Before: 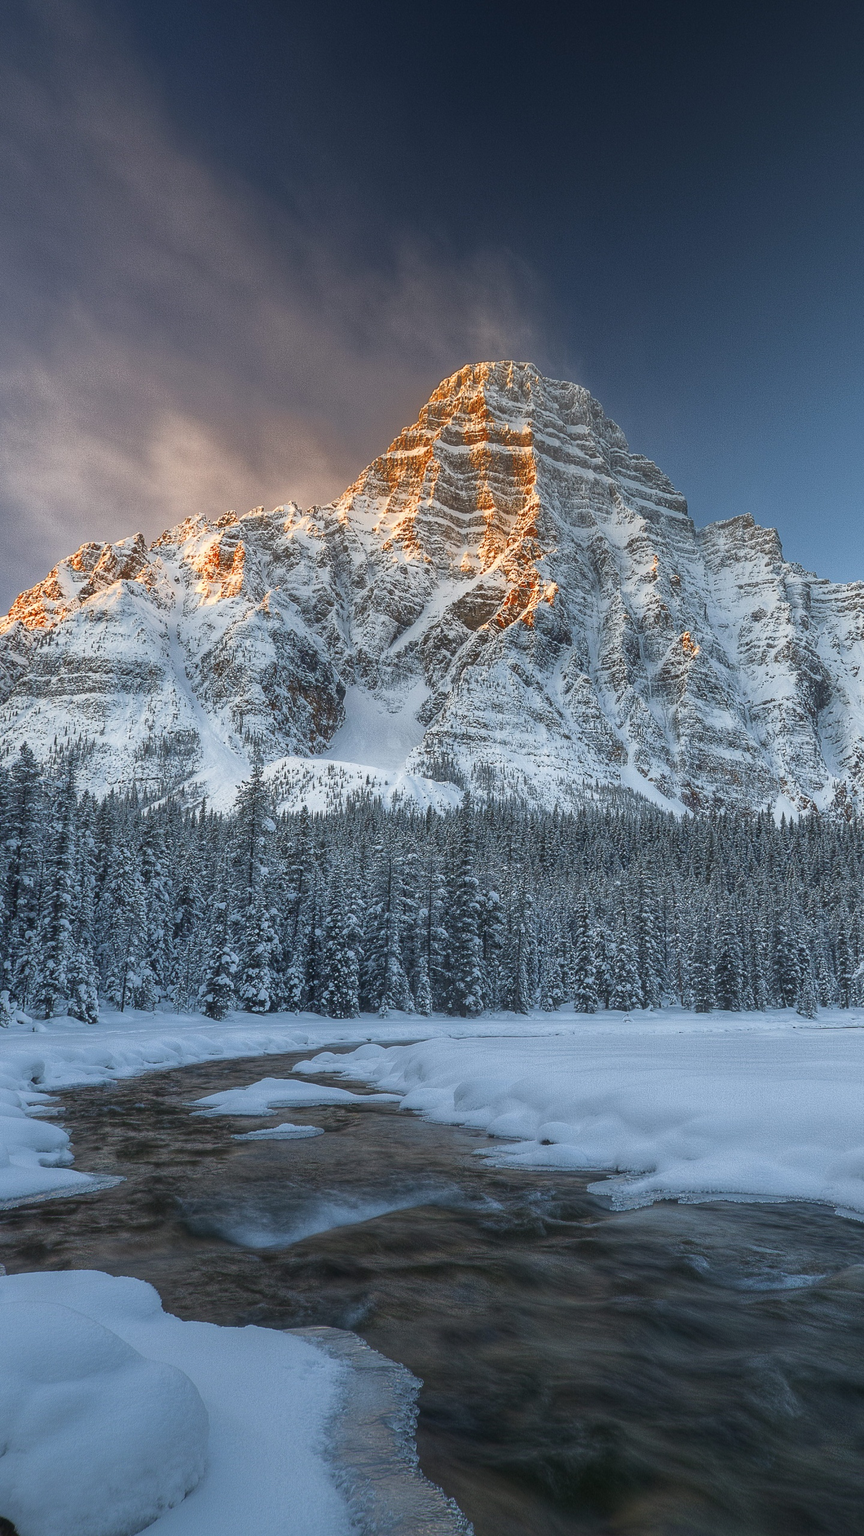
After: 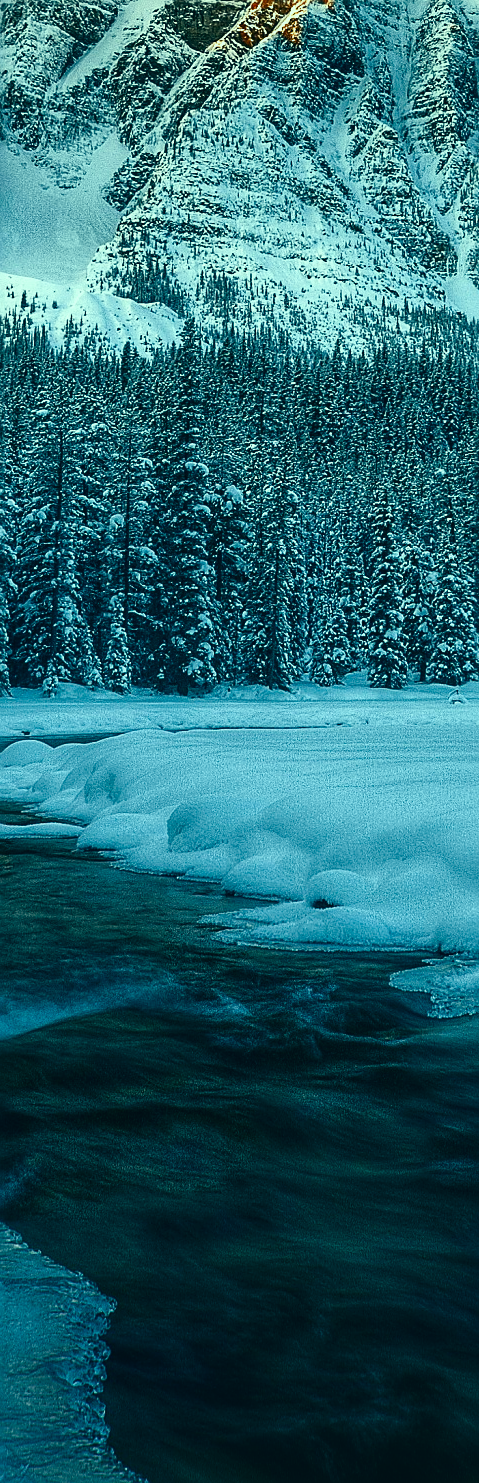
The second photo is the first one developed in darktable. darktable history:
exposure: compensate exposure bias true, compensate highlight preservation false
color correction: highlights a* -19.99, highlights b* 9.8, shadows a* -19.91, shadows b* -11.39
sharpen: amount 0.499
contrast brightness saturation: contrast 0.115, brightness -0.121, saturation 0.201
crop: left 40.958%, top 39.094%, right 25.748%, bottom 2.945%
local contrast: highlights 103%, shadows 99%, detail 119%, midtone range 0.2
filmic rgb: black relative exposure -8.03 EV, white relative exposure 2.47 EV, hardness 6.35
